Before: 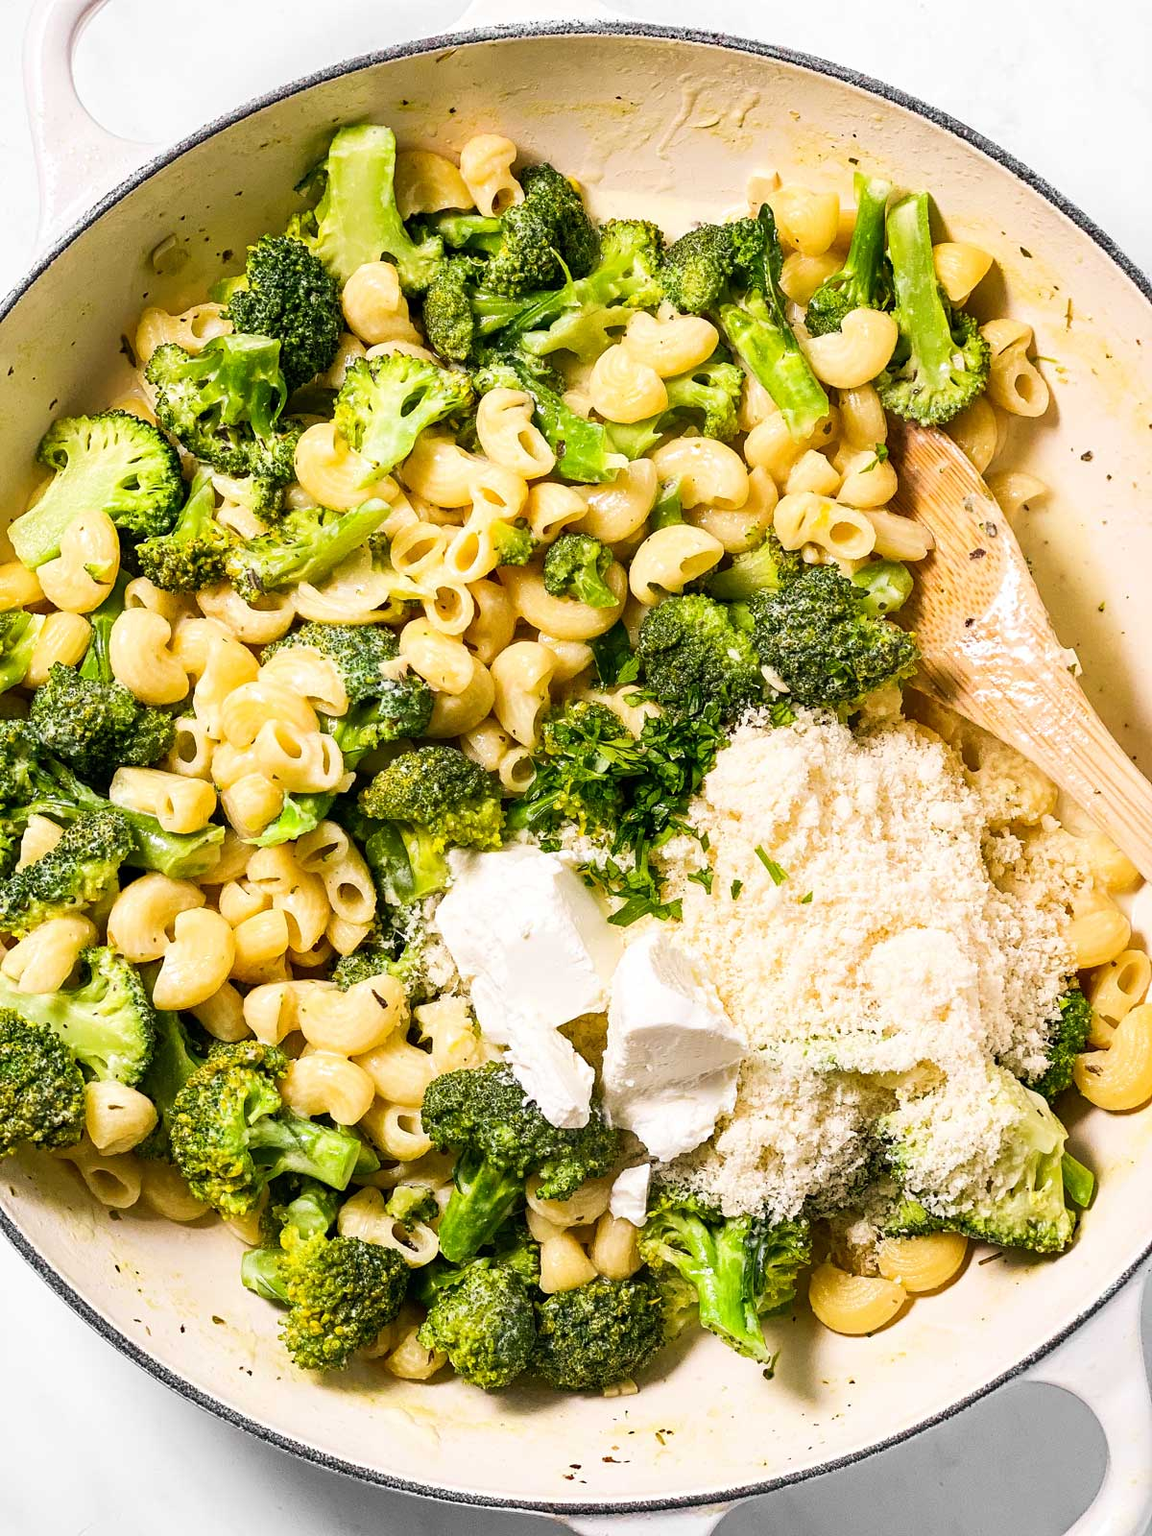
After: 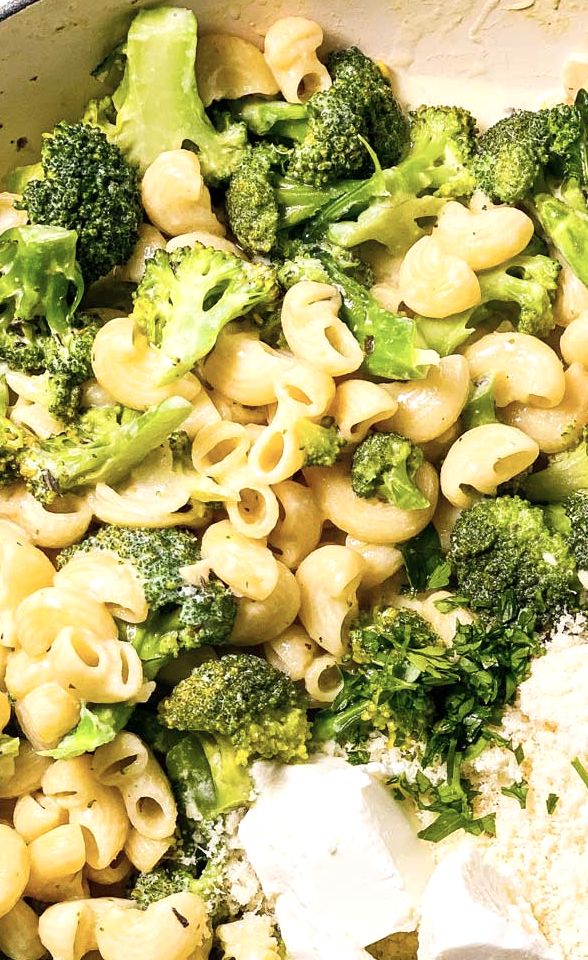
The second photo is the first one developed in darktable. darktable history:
crop: left 17.952%, top 7.715%, right 32.996%, bottom 32.285%
contrast brightness saturation: saturation -0.173
exposure: exposure 0.127 EV, compensate highlight preservation false
